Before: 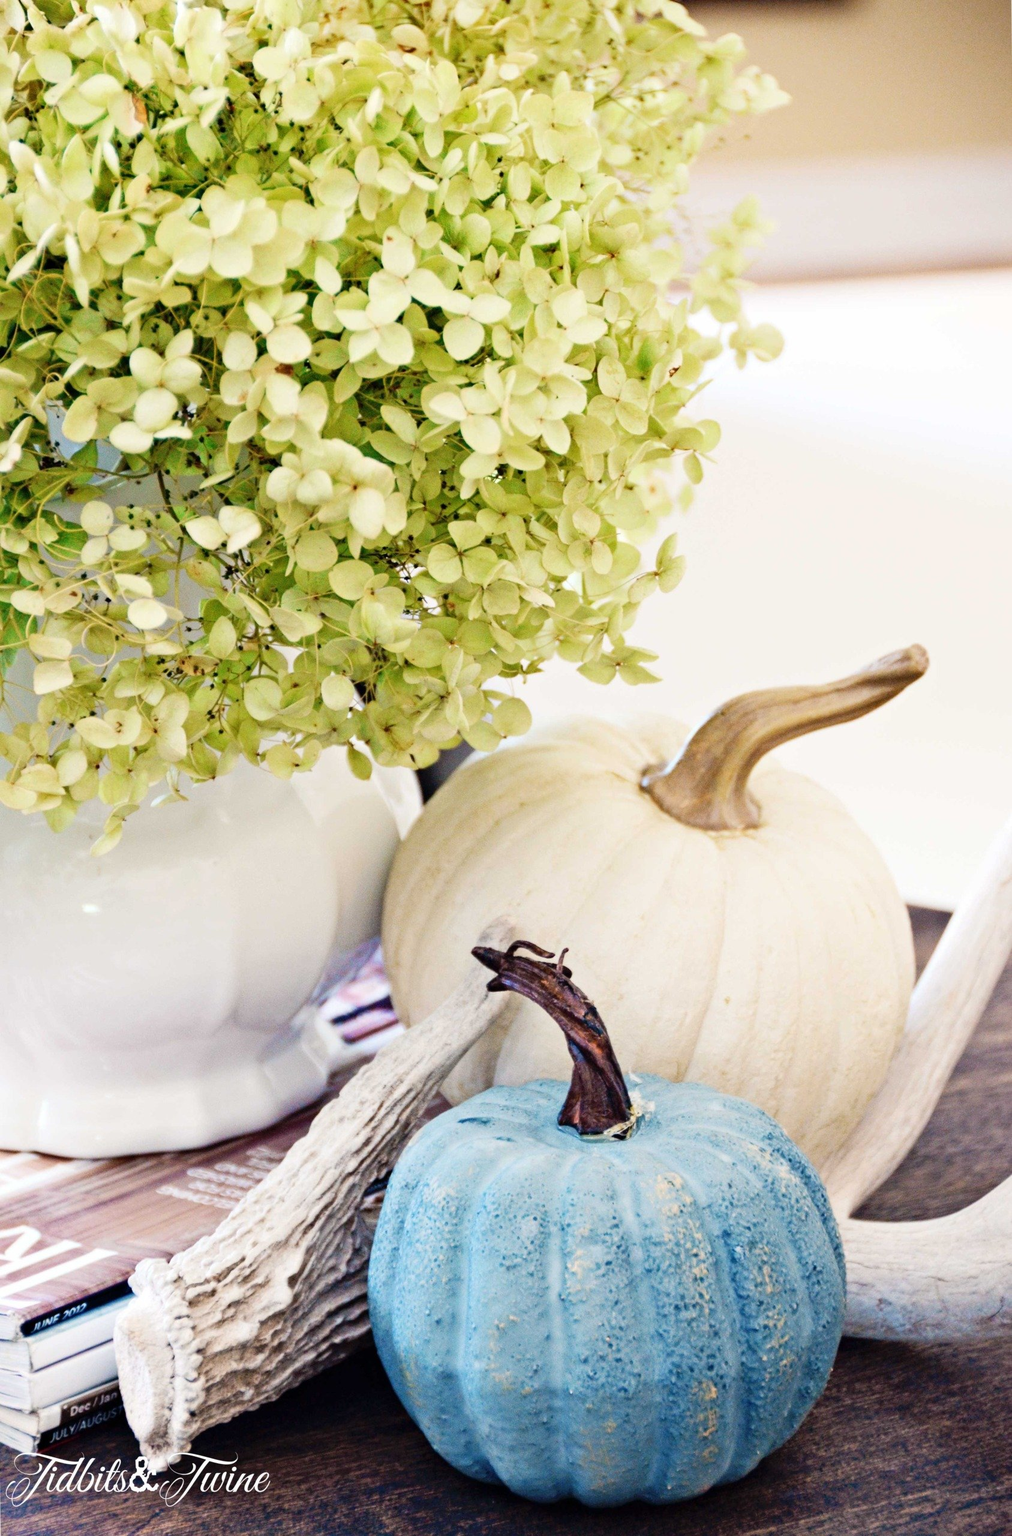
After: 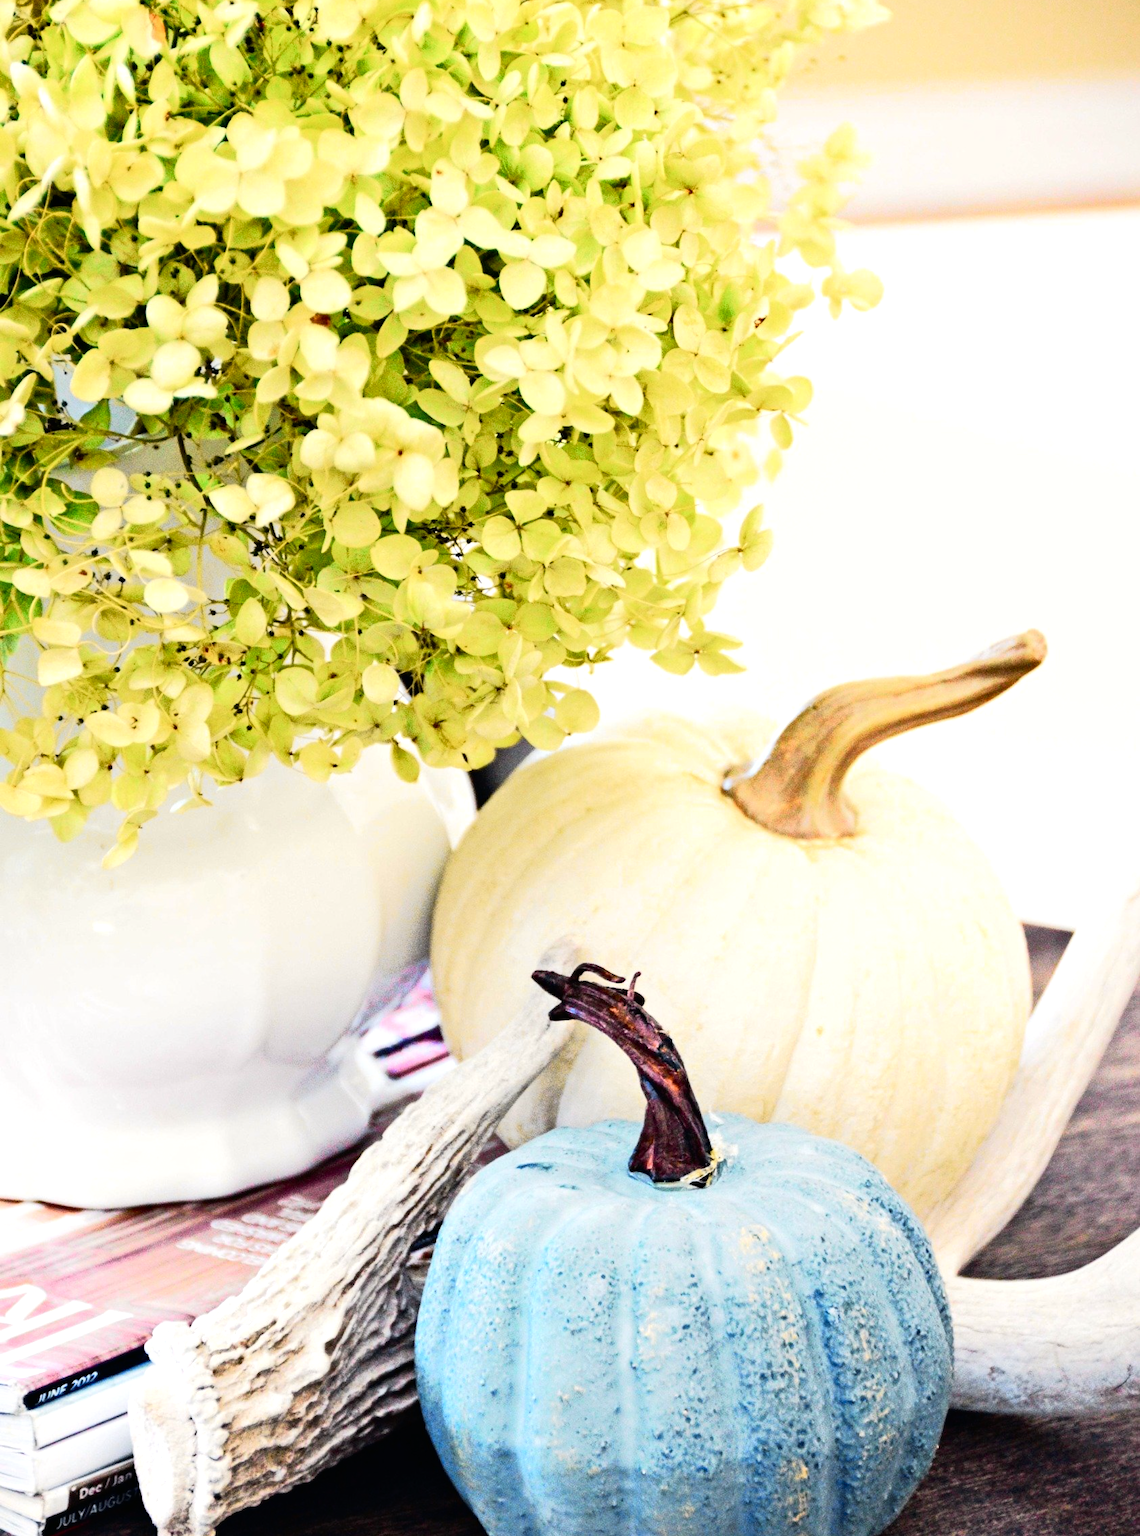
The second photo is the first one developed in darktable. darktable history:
crop and rotate: top 5.609%, bottom 5.609%
tone curve: curves: ch0 [(0, 0.006) (0.037, 0.022) (0.123, 0.105) (0.19, 0.173) (0.277, 0.279) (0.474, 0.517) (0.597, 0.662) (0.687, 0.774) (0.855, 0.891) (1, 0.982)]; ch1 [(0, 0) (0.243, 0.245) (0.422, 0.415) (0.493, 0.495) (0.508, 0.503) (0.544, 0.552) (0.557, 0.582) (0.626, 0.672) (0.694, 0.732) (1, 1)]; ch2 [(0, 0) (0.249, 0.216) (0.356, 0.329) (0.424, 0.442) (0.476, 0.483) (0.498, 0.5) (0.517, 0.519) (0.532, 0.539) (0.562, 0.596) (0.614, 0.662) (0.706, 0.757) (0.808, 0.809) (0.991, 0.968)], color space Lab, independent channels, preserve colors none
tone equalizer: -8 EV -0.417 EV, -7 EV -0.389 EV, -6 EV -0.333 EV, -5 EV -0.222 EV, -3 EV 0.222 EV, -2 EV 0.333 EV, -1 EV 0.389 EV, +0 EV 0.417 EV, edges refinement/feathering 500, mask exposure compensation -1.57 EV, preserve details no
